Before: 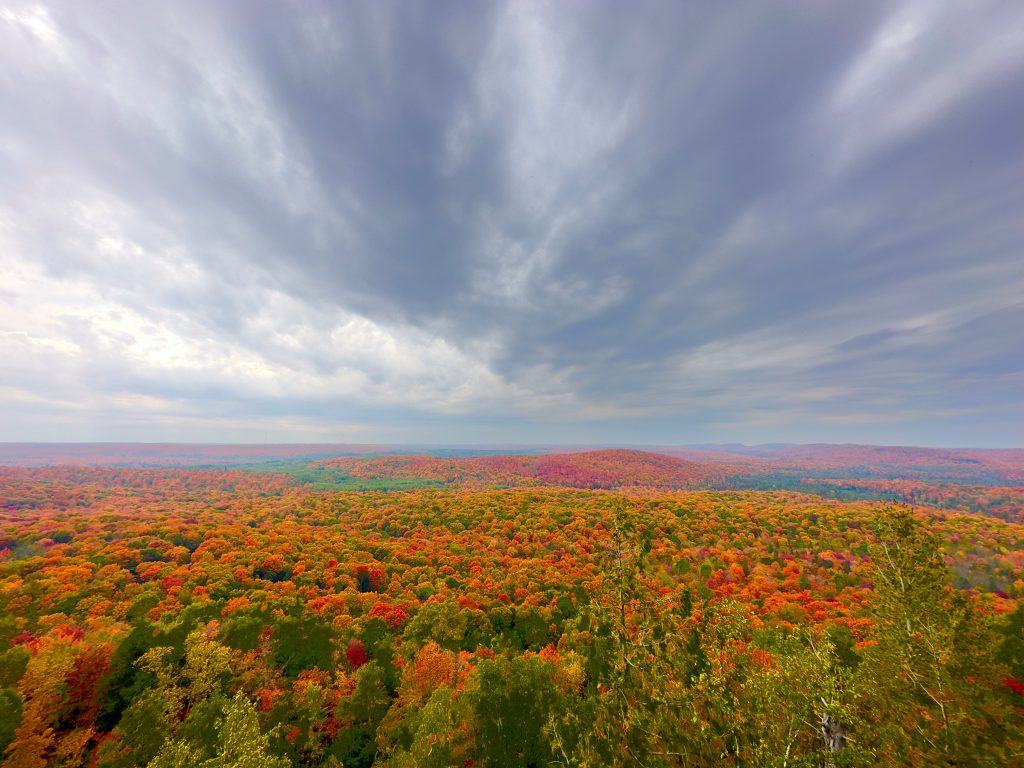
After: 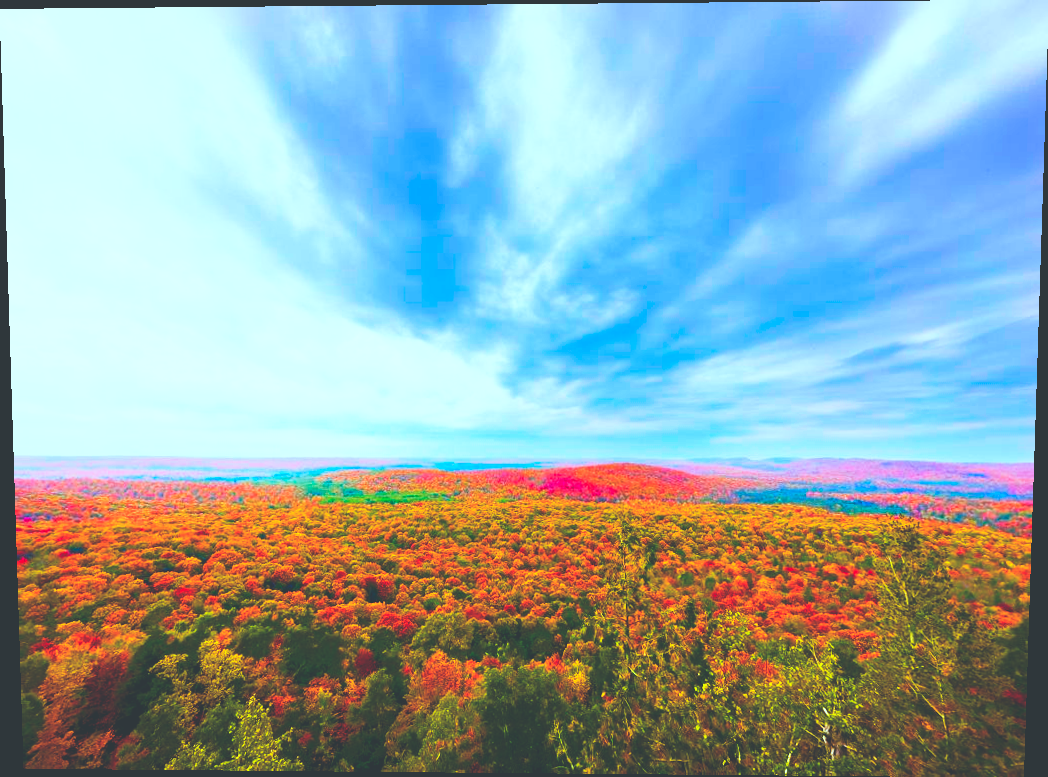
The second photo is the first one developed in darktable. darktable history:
color correction: highlights a* -11.71, highlights b* -15.58
color balance rgb: linear chroma grading › shadows 10%, linear chroma grading › highlights 10%, linear chroma grading › global chroma 15%, linear chroma grading › mid-tones 15%, perceptual saturation grading › global saturation 40%, perceptual saturation grading › highlights -25%, perceptual saturation grading › mid-tones 35%, perceptual saturation grading › shadows 35%, perceptual brilliance grading › global brilliance 11.29%, global vibrance 11.29%
base curve: curves: ch0 [(0, 0.036) (0.007, 0.037) (0.604, 0.887) (1, 1)], preserve colors none
rotate and perspective: lens shift (vertical) 0.048, lens shift (horizontal) -0.024, automatic cropping off
